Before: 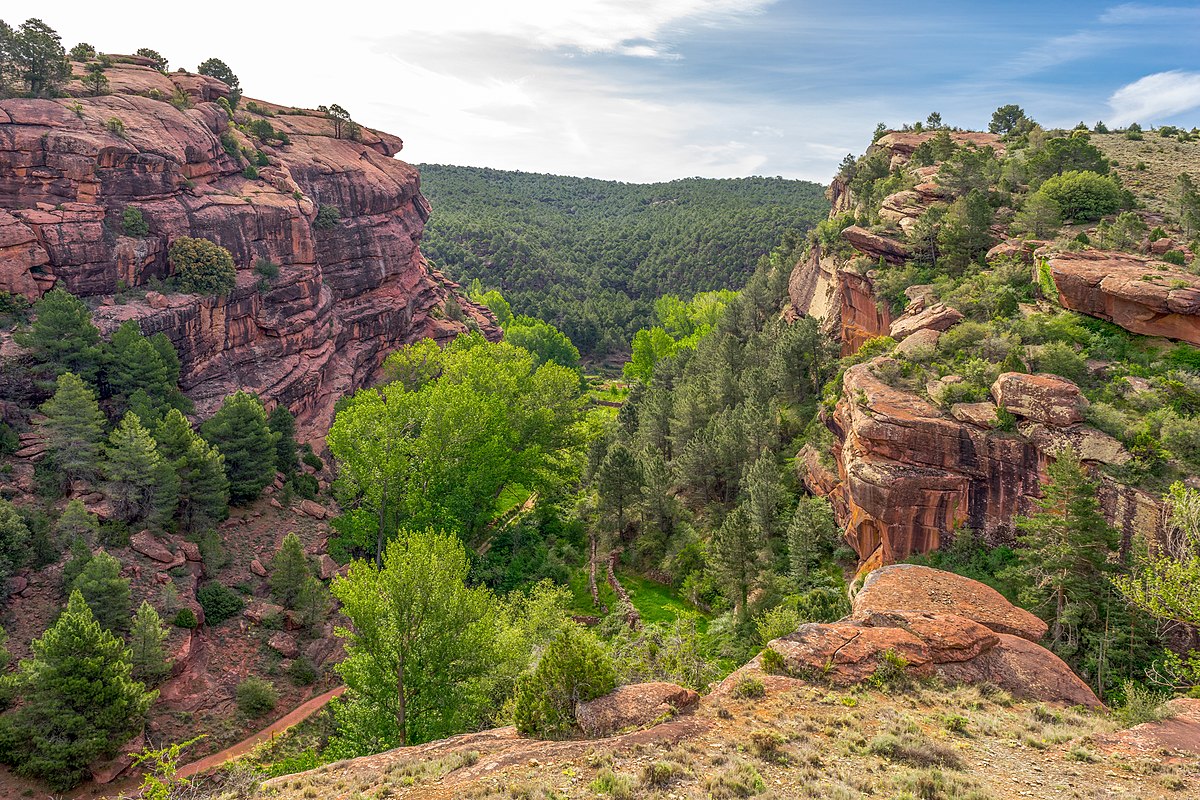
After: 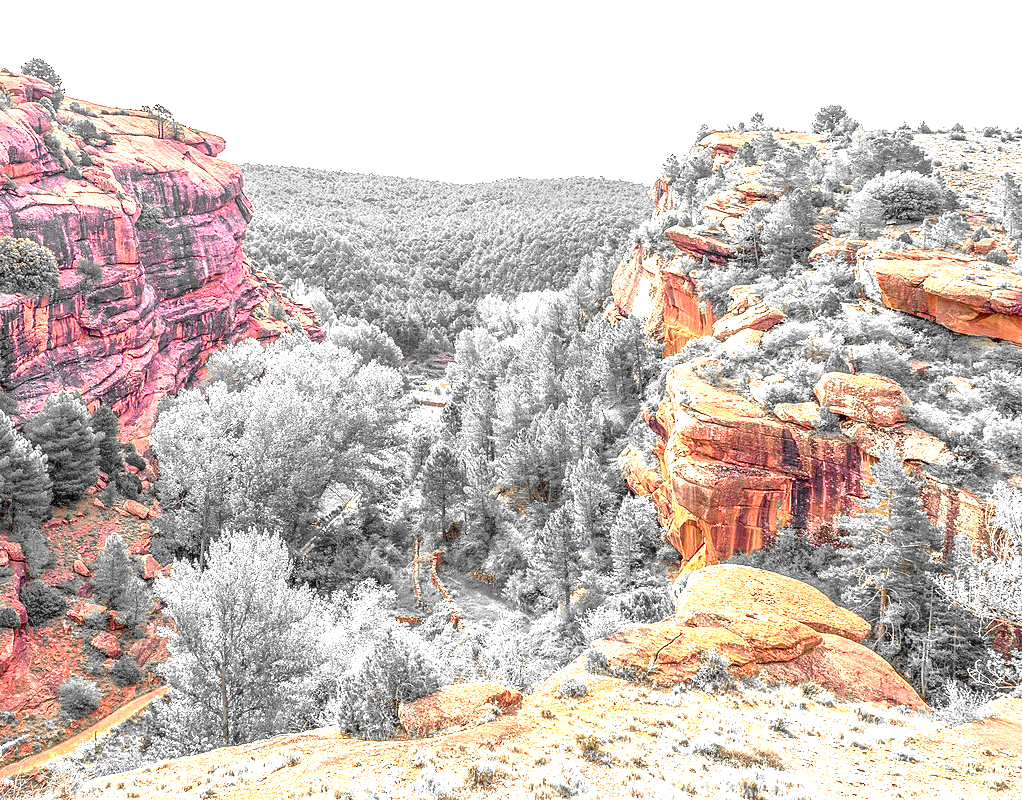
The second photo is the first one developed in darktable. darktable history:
exposure: black level correction 0, exposure 1.948 EV, compensate highlight preservation false
color zones: curves: ch1 [(0, 0.638) (0.193, 0.442) (0.286, 0.15) (0.429, 0.14) (0.571, 0.142) (0.714, 0.154) (0.857, 0.175) (1, 0.638)], mix 101.26%
crop and rotate: left 14.783%
